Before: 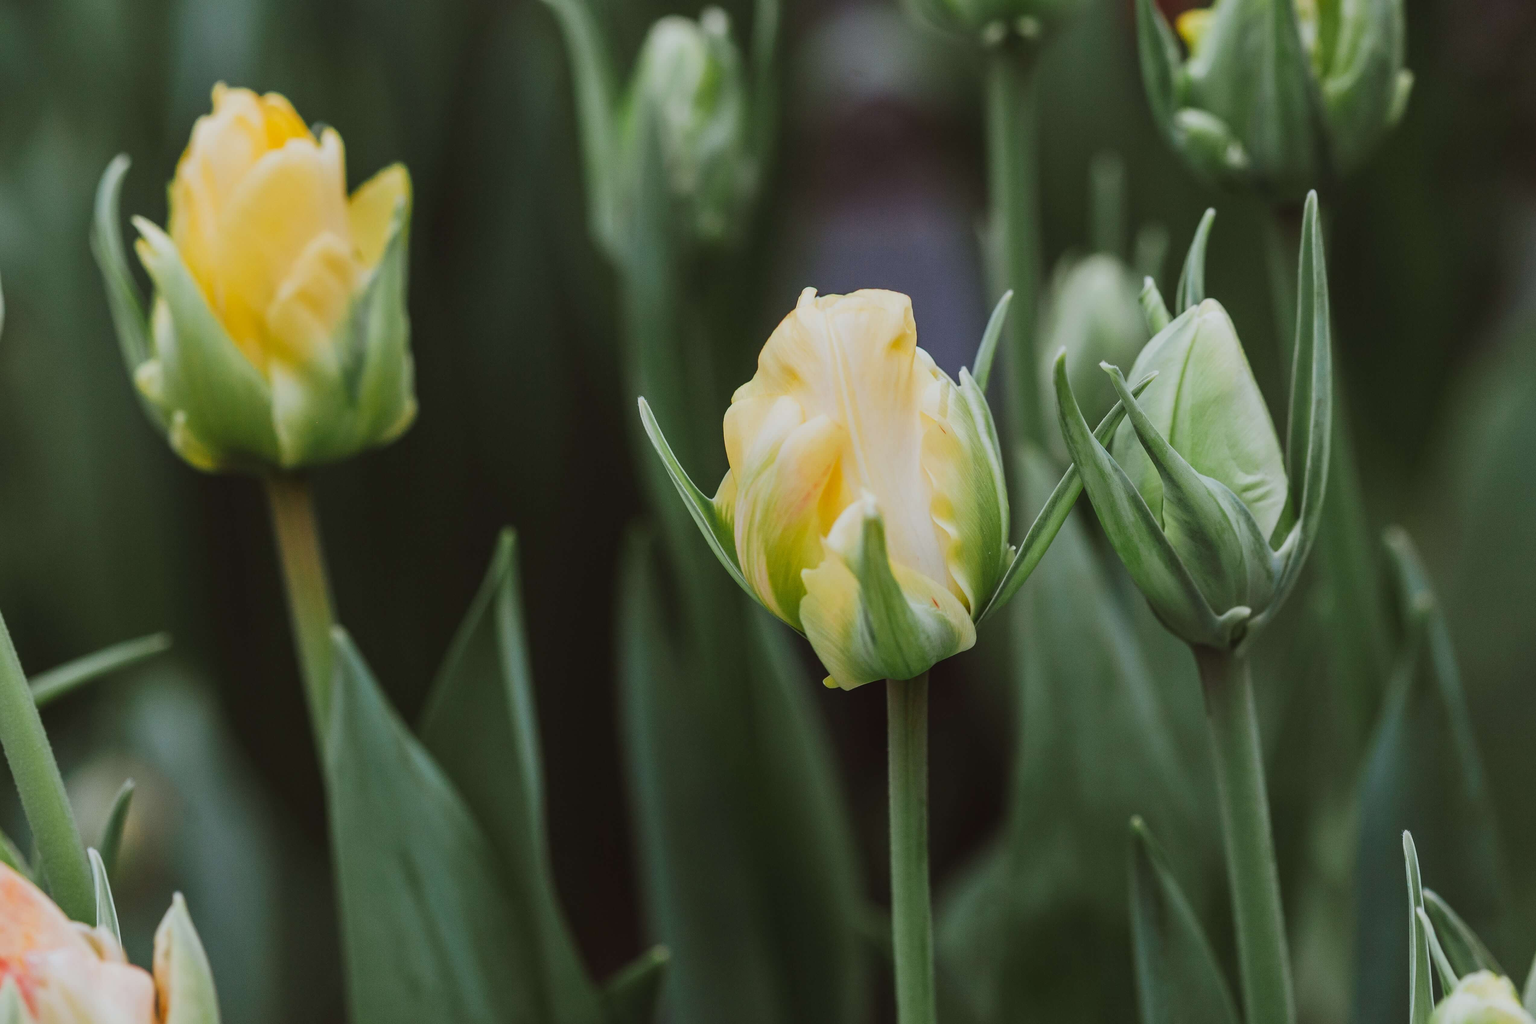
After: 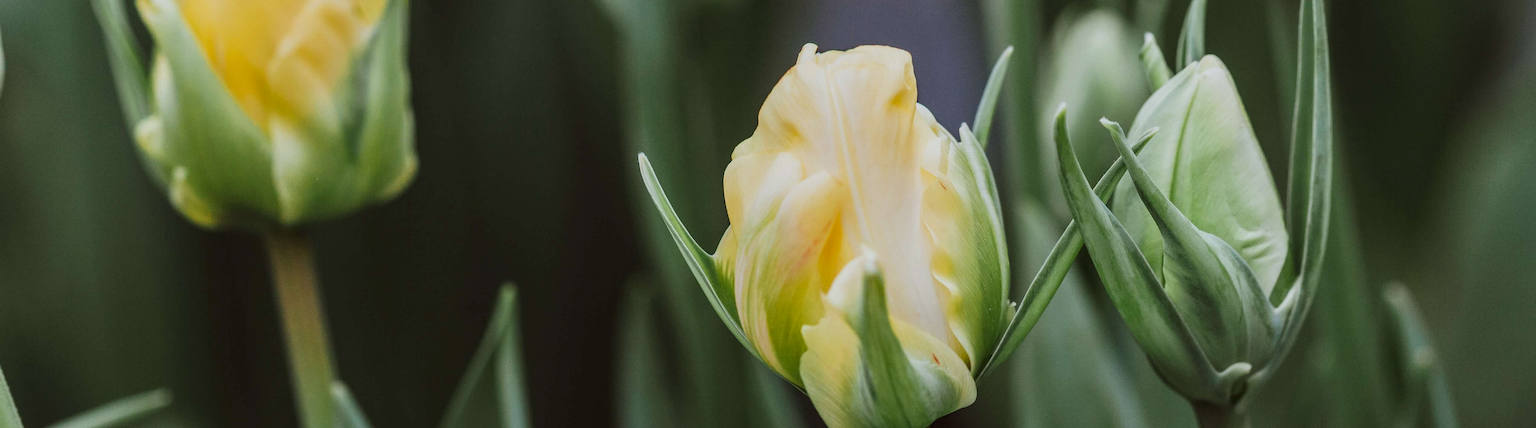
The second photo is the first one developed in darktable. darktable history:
crop and rotate: top 23.84%, bottom 34.294%
local contrast: on, module defaults
